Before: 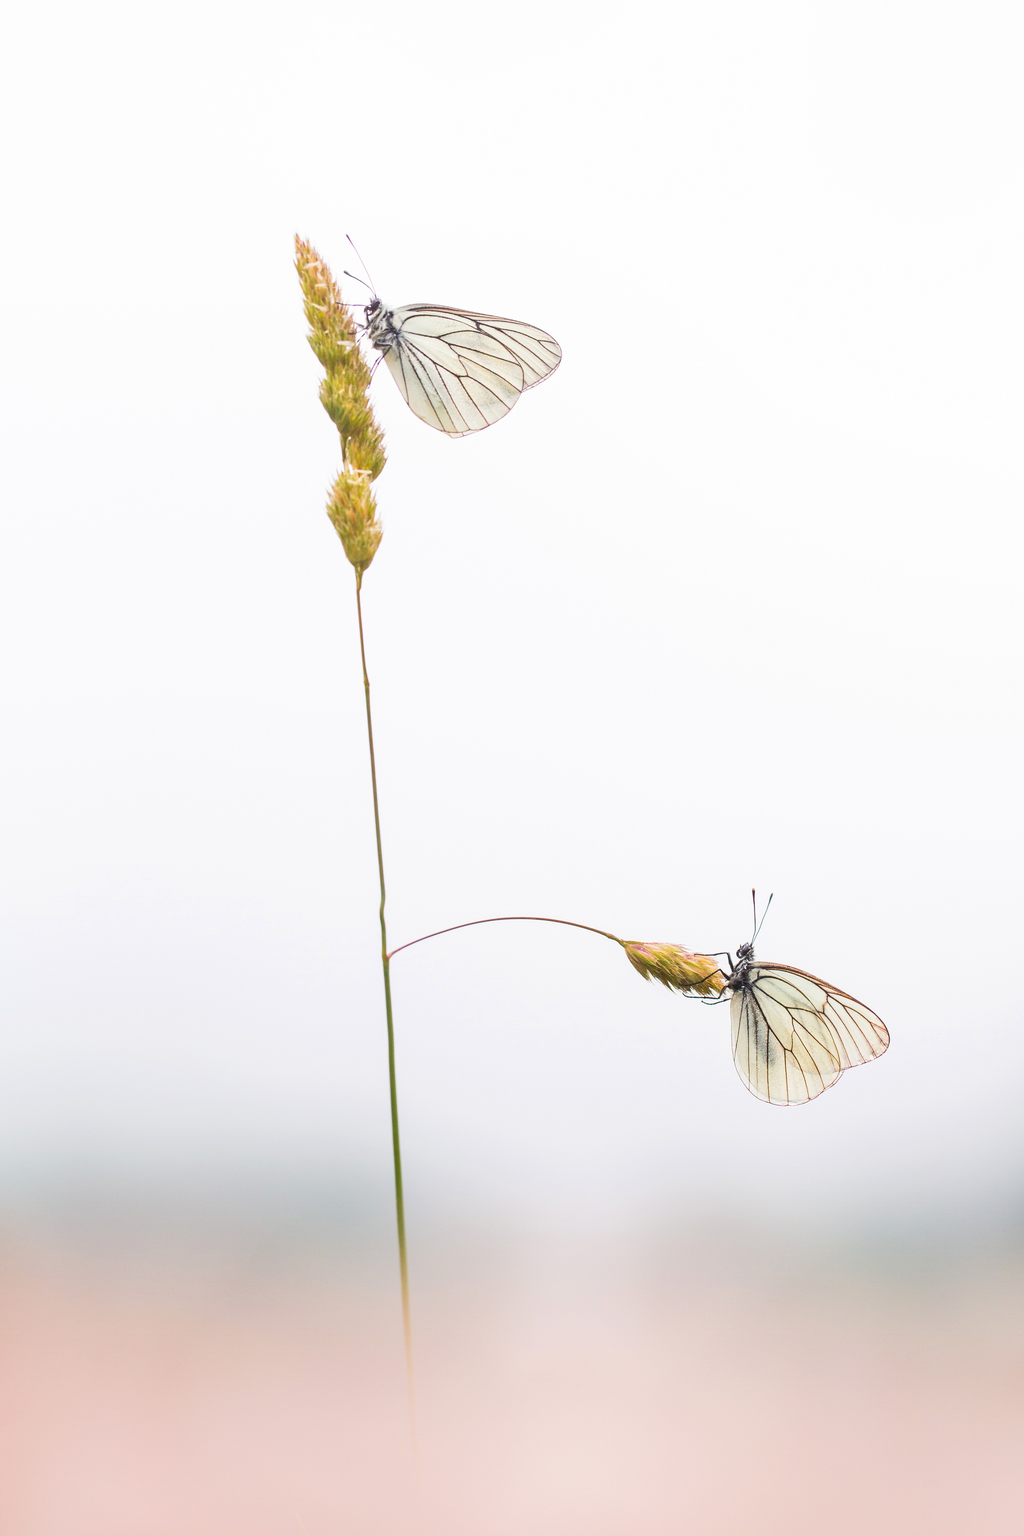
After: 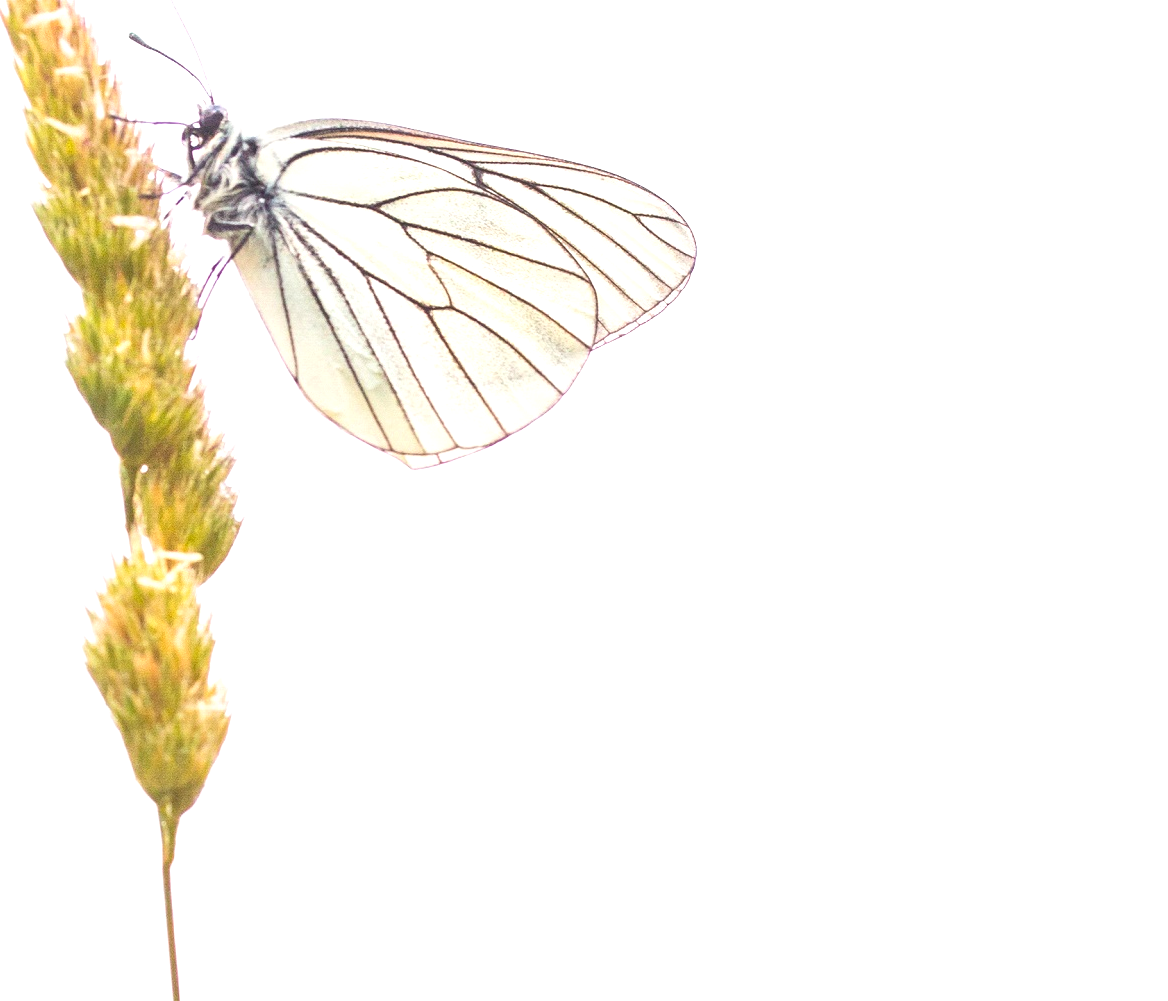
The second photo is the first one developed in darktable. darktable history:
exposure: black level correction 0.001, exposure 0.498 EV, compensate highlight preservation false
crop: left 28.738%, top 16.807%, right 26.863%, bottom 58.035%
